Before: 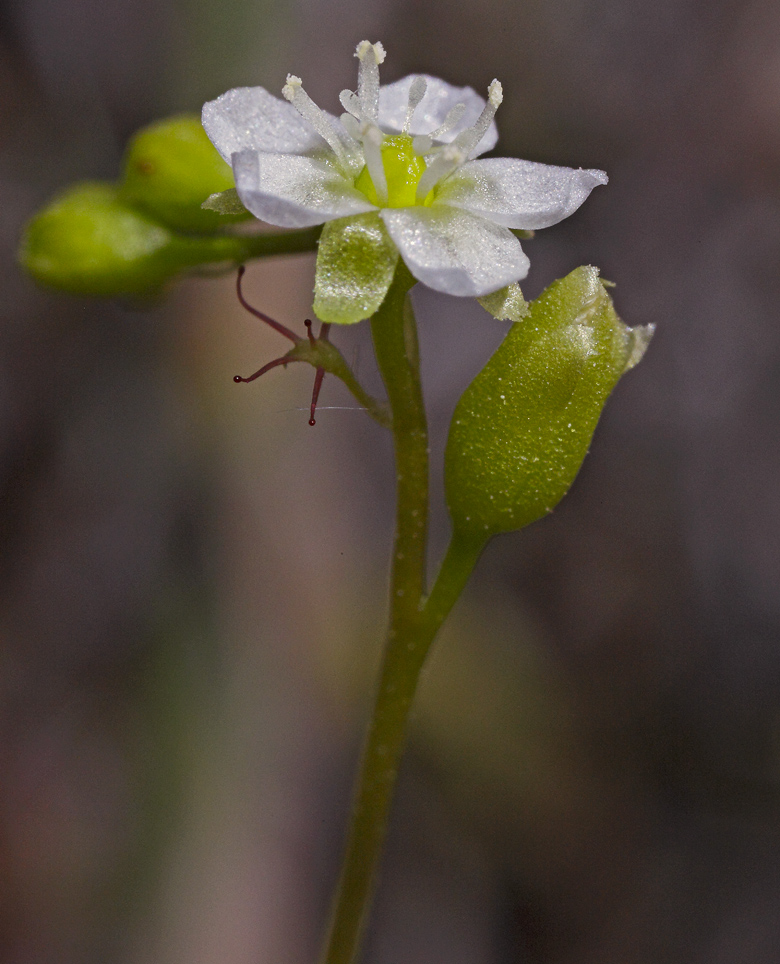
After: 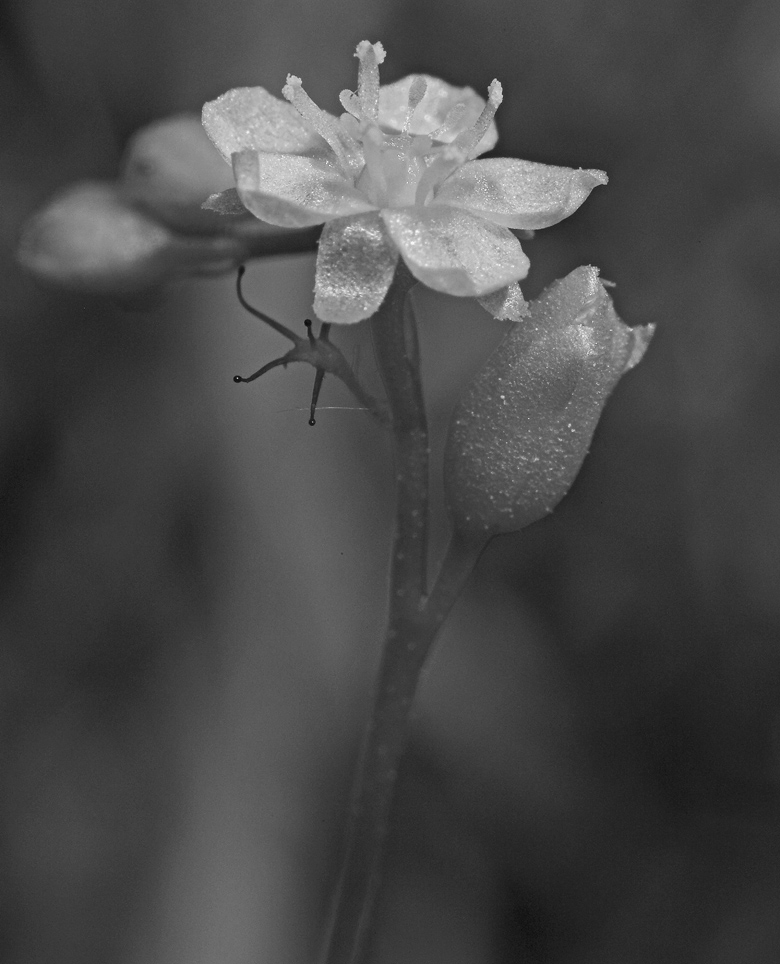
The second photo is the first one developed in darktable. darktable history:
color correction: highlights a* -7.33, highlights b* 1.26, shadows a* -3.55, saturation 1.4
monochrome: a 32, b 64, size 2.3
